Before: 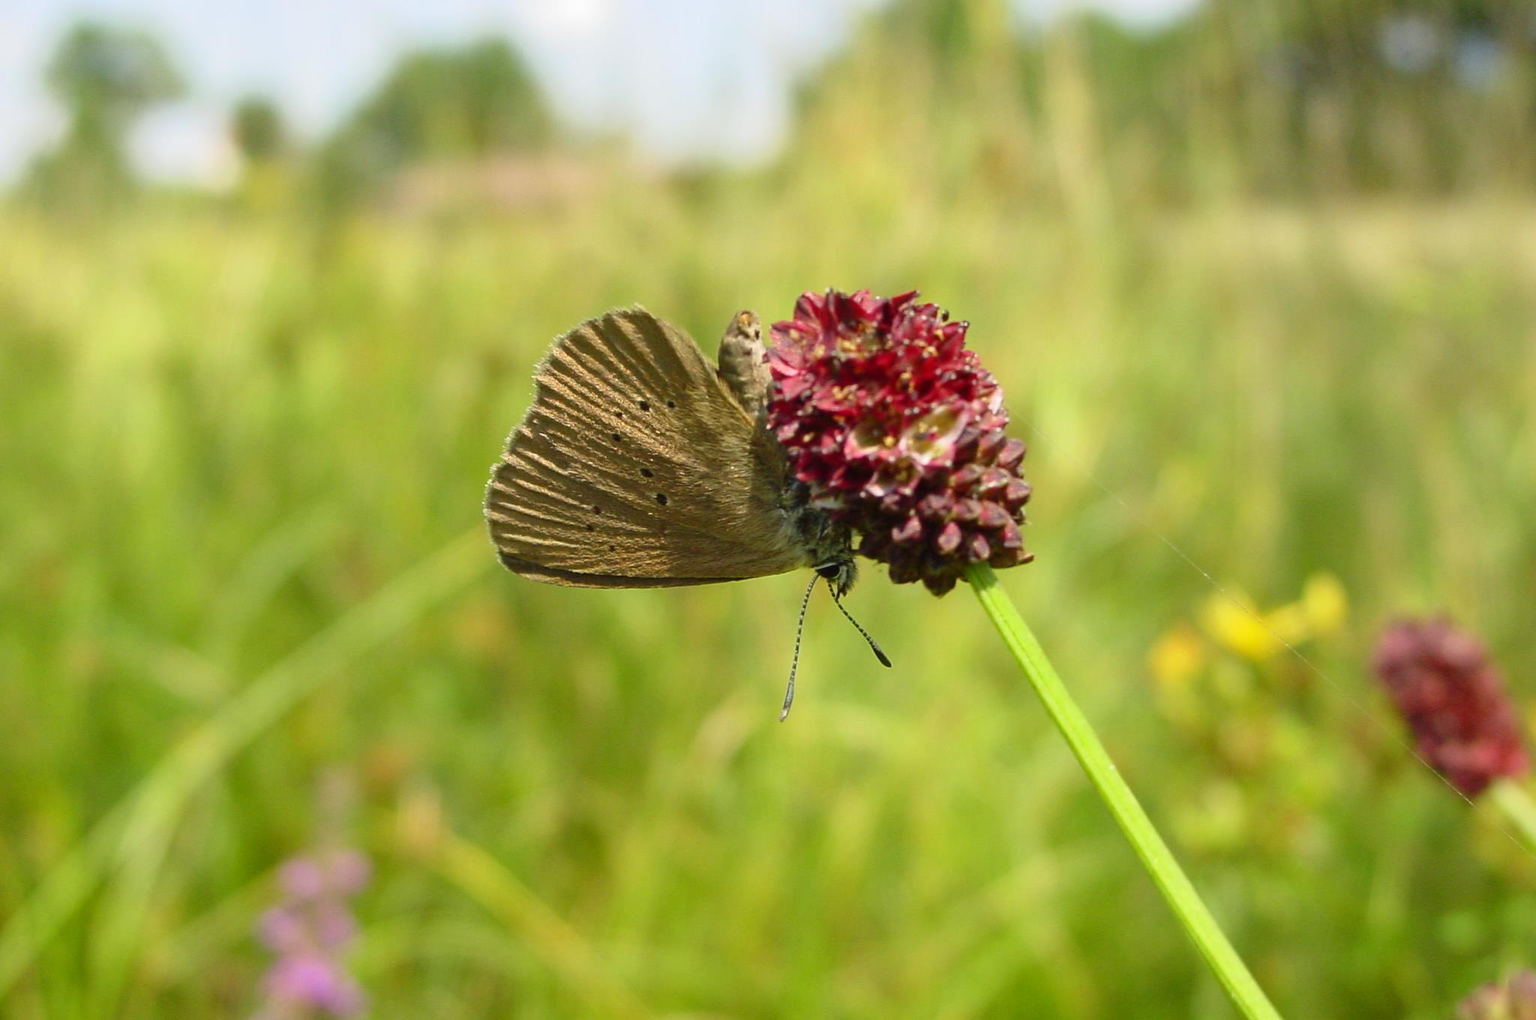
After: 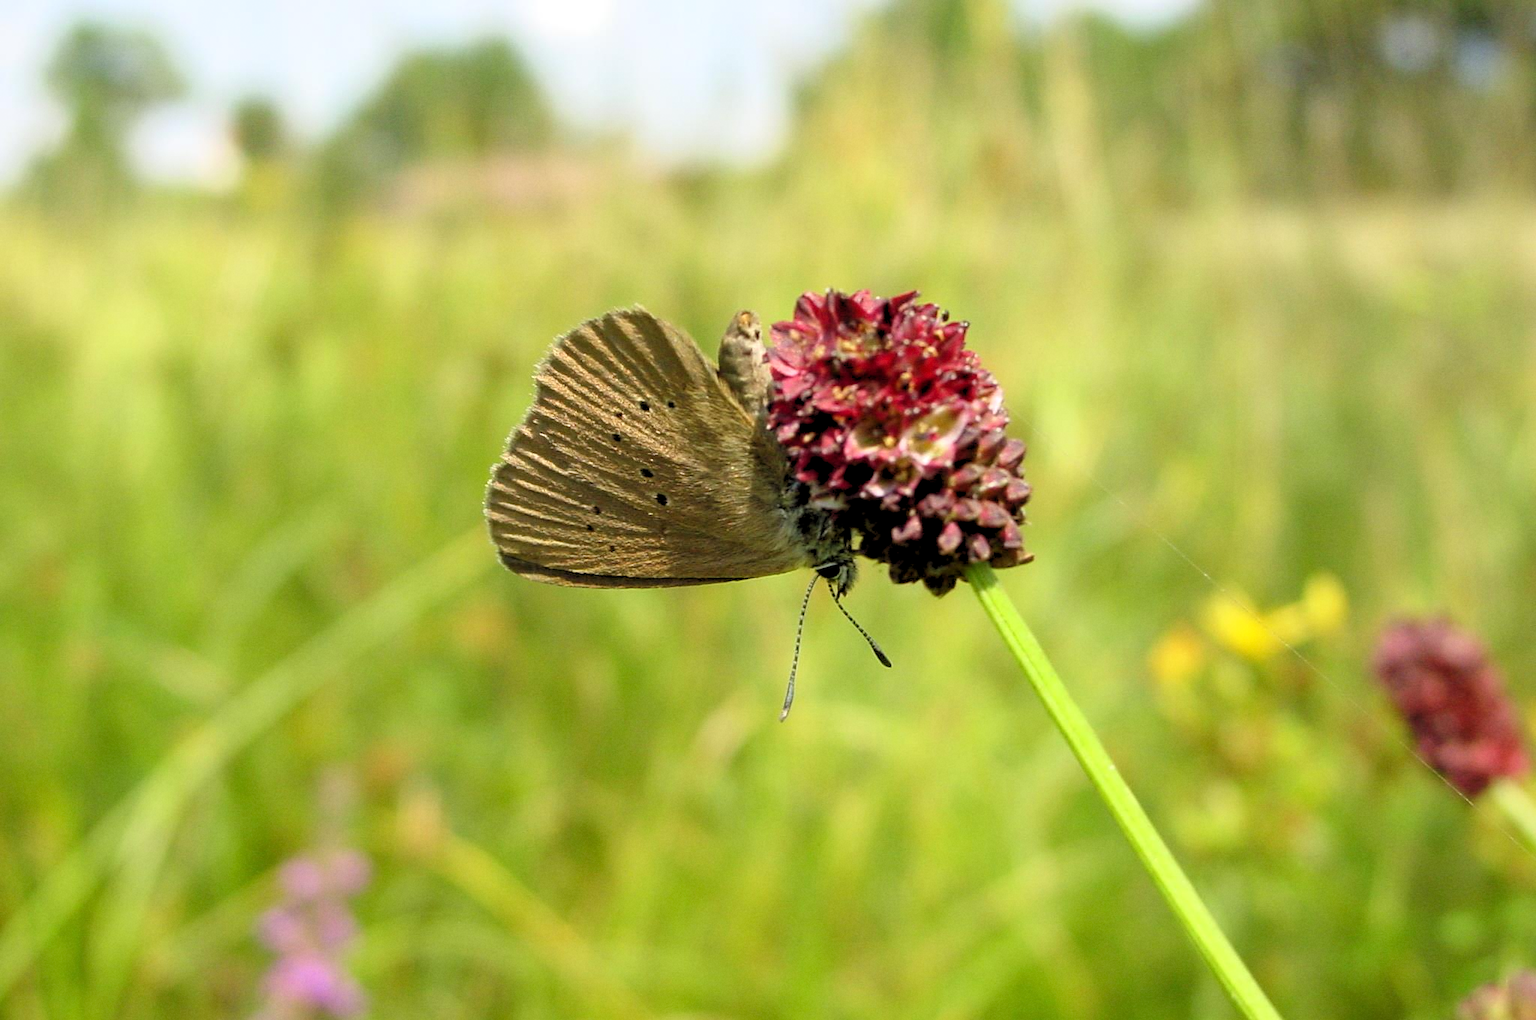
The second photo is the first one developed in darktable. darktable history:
grain: coarseness 14.57 ISO, strength 8.8%
rgb levels: levels [[0.013, 0.434, 0.89], [0, 0.5, 1], [0, 0.5, 1]]
rotate and perspective: automatic cropping original format, crop left 0, crop top 0
